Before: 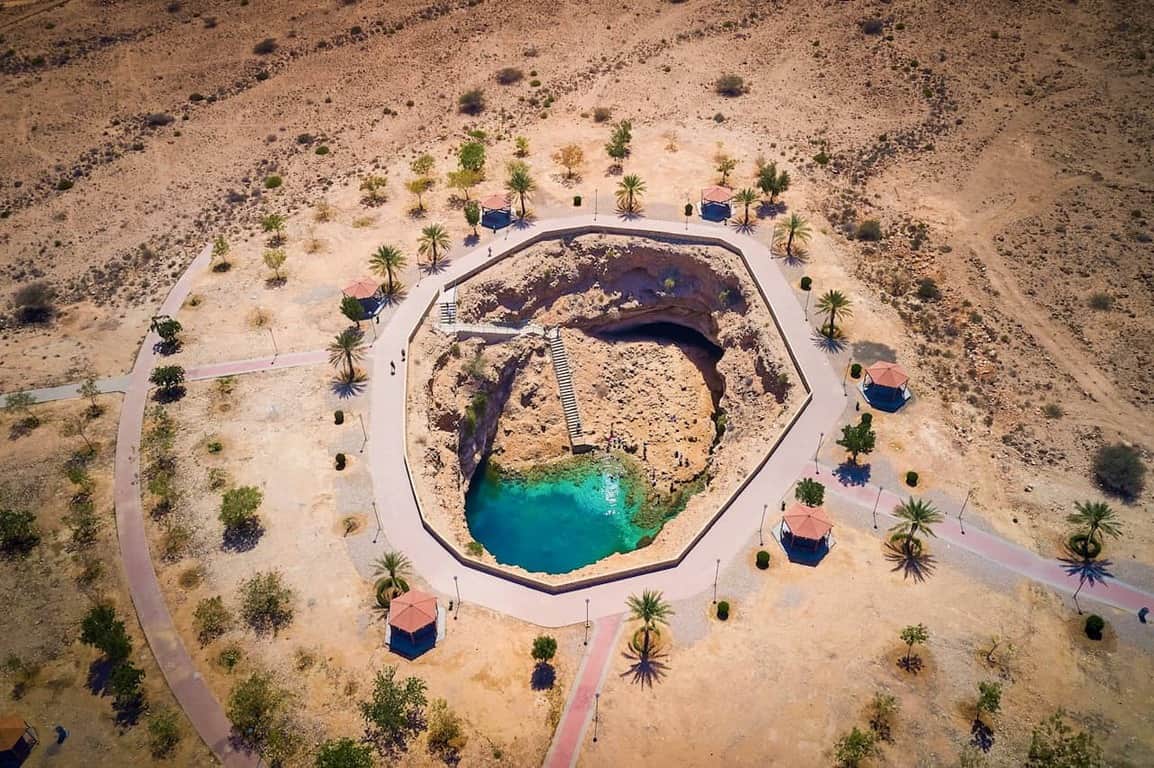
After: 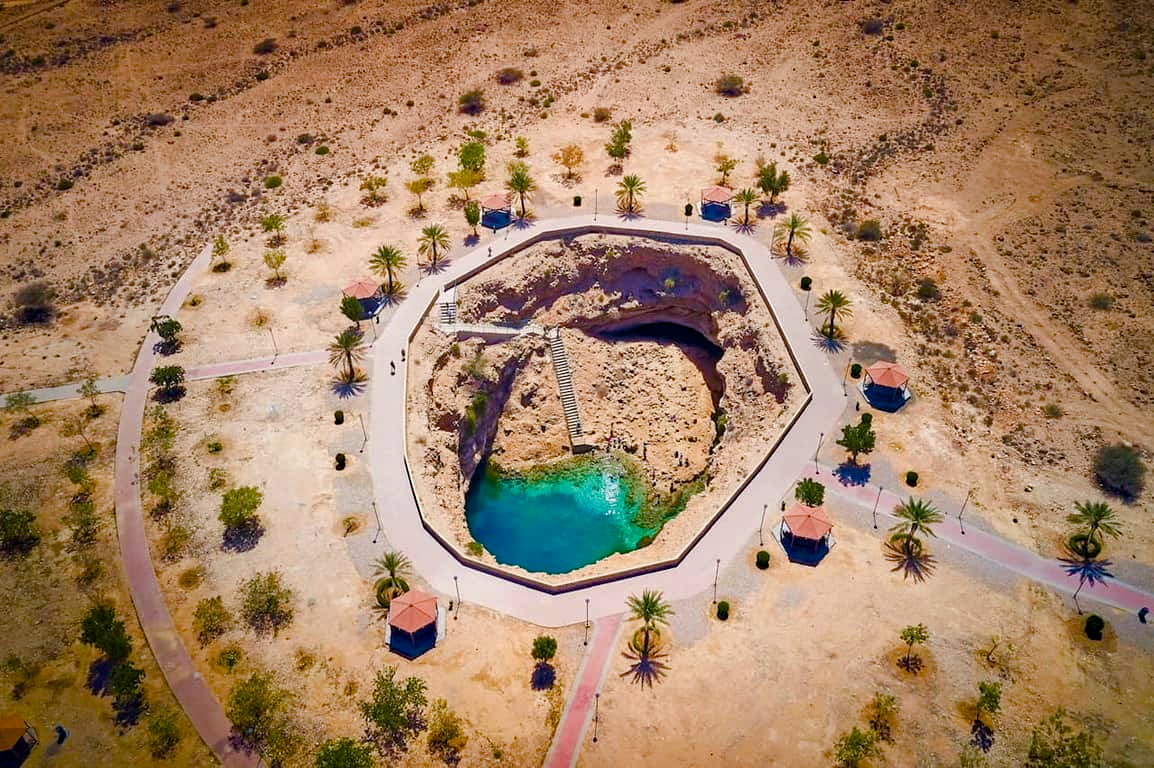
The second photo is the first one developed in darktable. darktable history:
haze removal: compatibility mode true
color balance rgb: perceptual saturation grading › global saturation -0.051%, perceptual saturation grading › highlights -29.435%, perceptual saturation grading › mid-tones 28.811%, perceptual saturation grading › shadows 59.144%, global vibrance 20%
